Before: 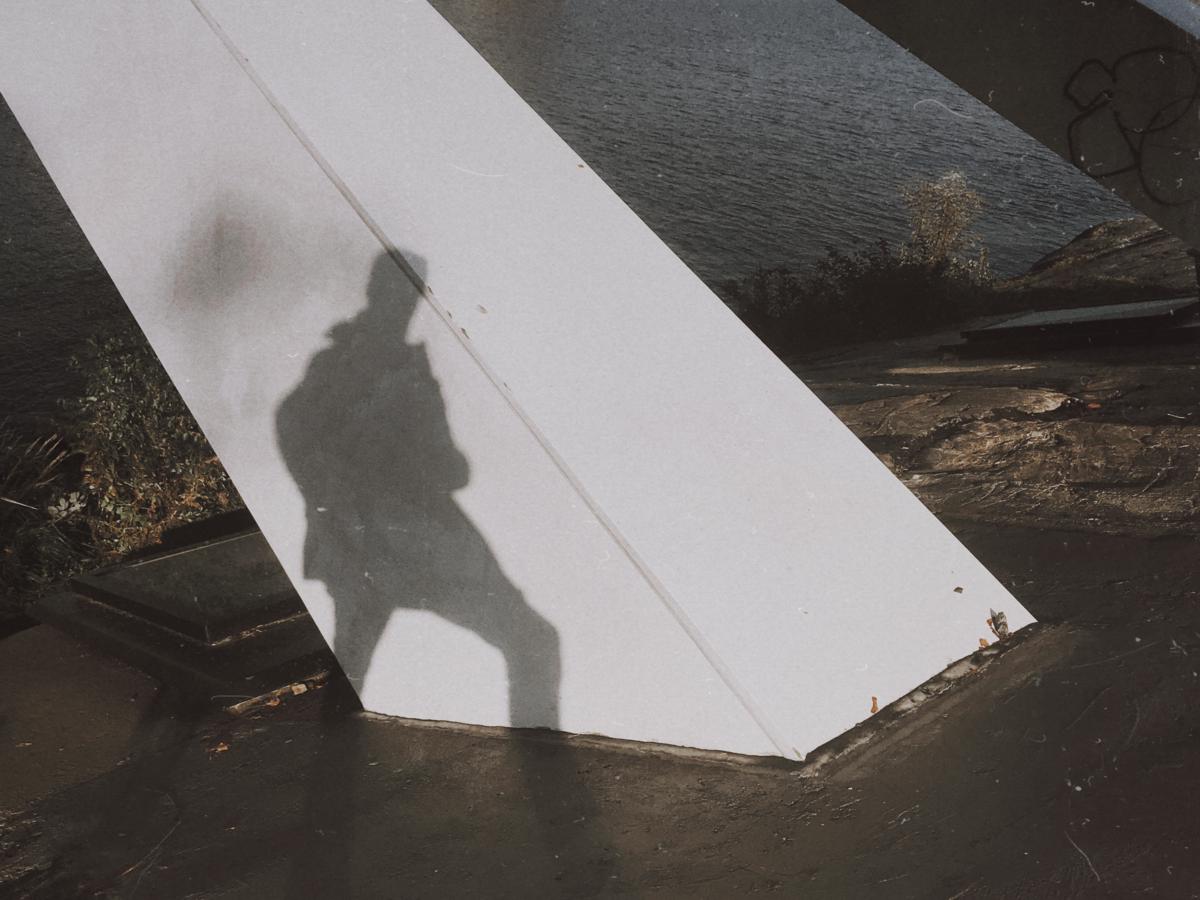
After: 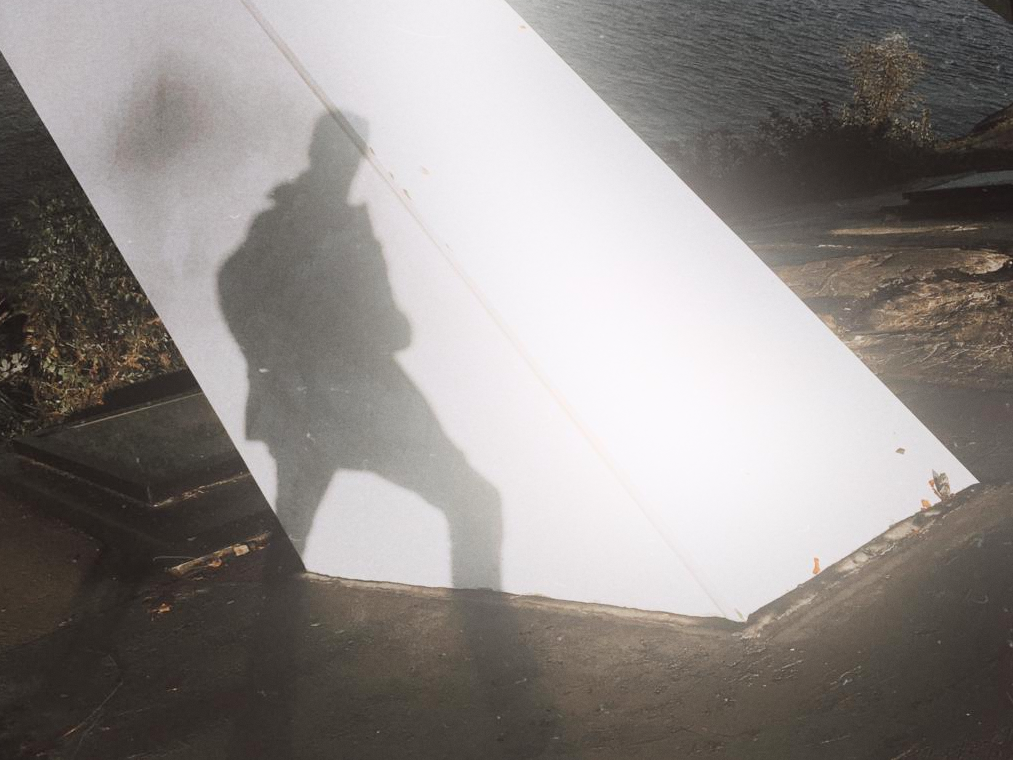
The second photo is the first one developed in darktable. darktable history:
bloom: on, module defaults
grain: coarseness 0.09 ISO, strength 10%
crop and rotate: left 4.842%, top 15.51%, right 10.668%
